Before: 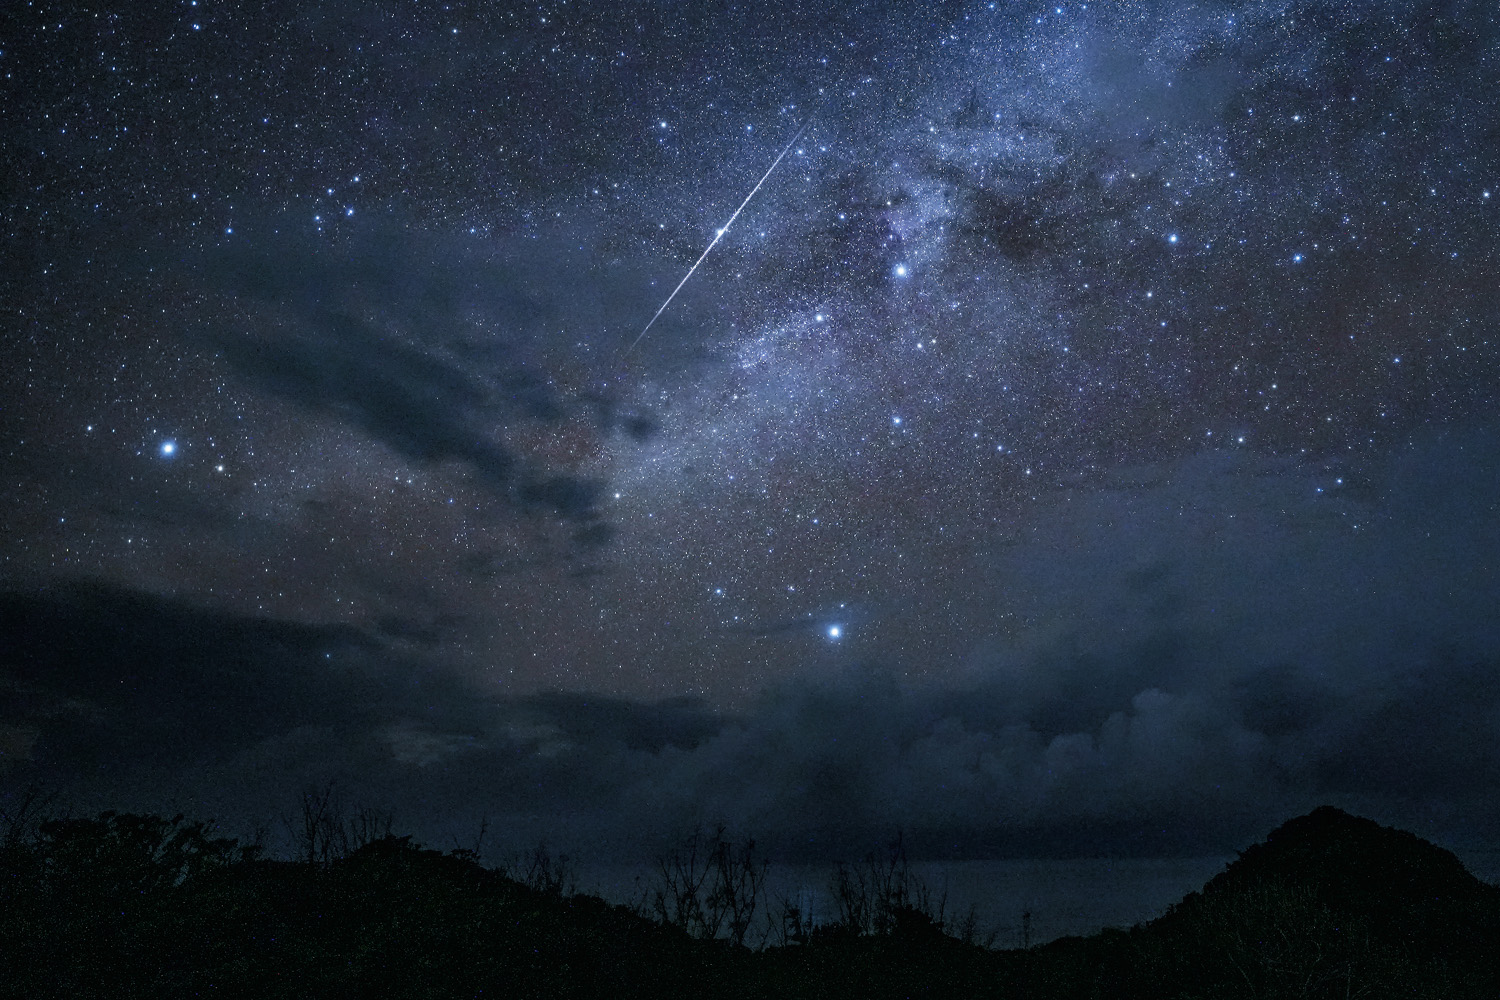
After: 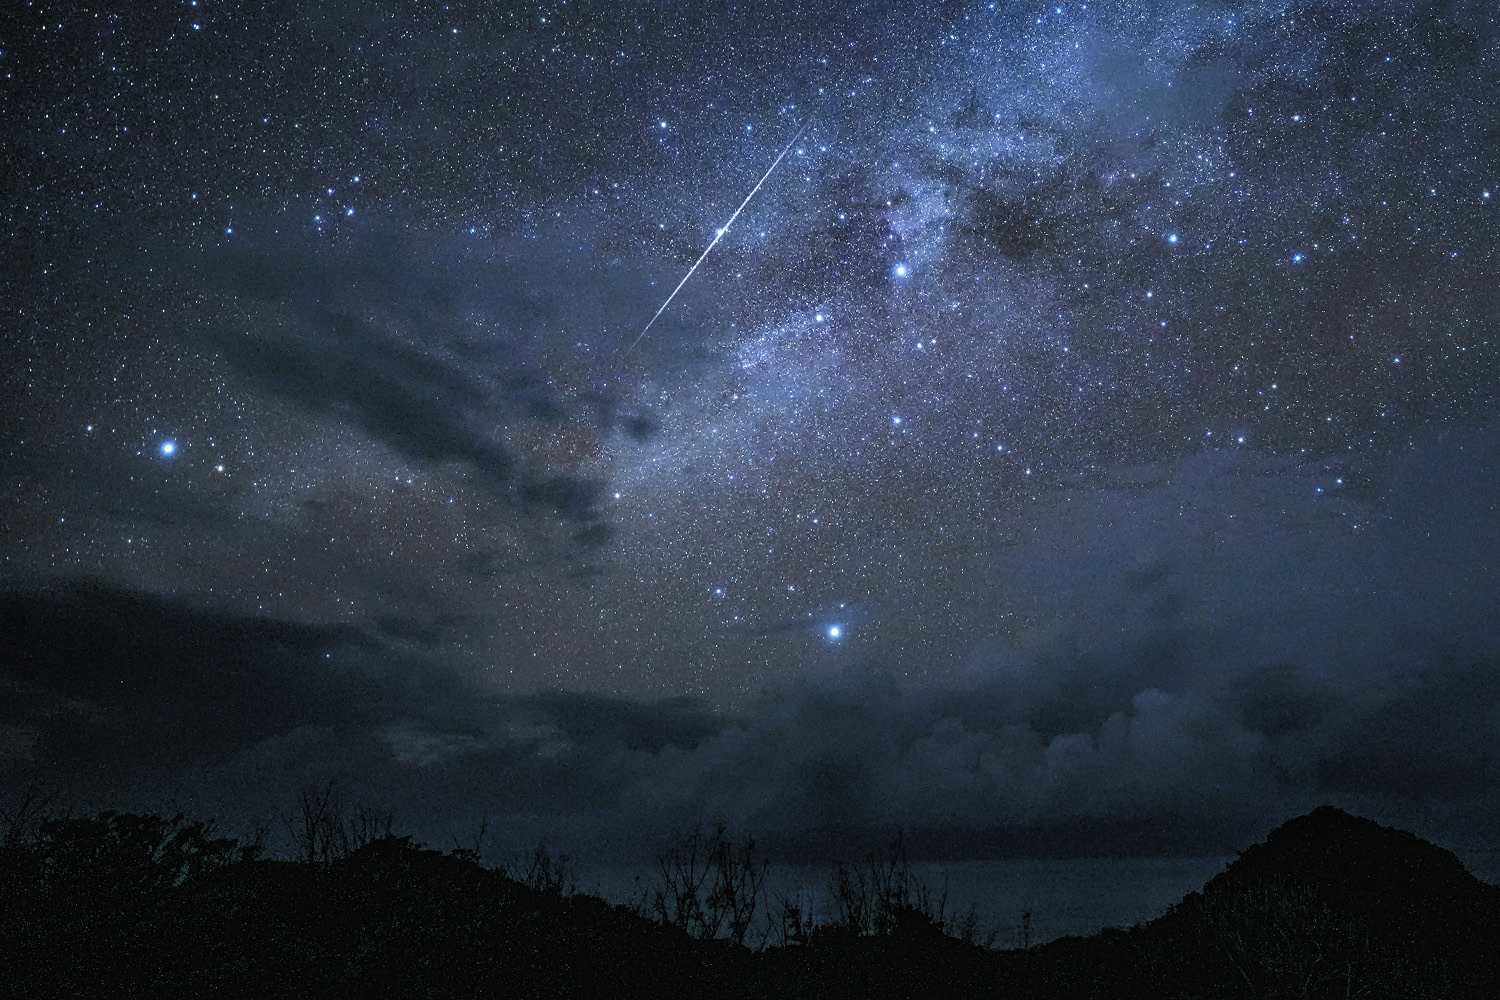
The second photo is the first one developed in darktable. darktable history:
contrast brightness saturation: contrast -0.105, brightness 0.041, saturation 0.084
sharpen: amount 0.216
levels: levels [0.062, 0.494, 0.925]
